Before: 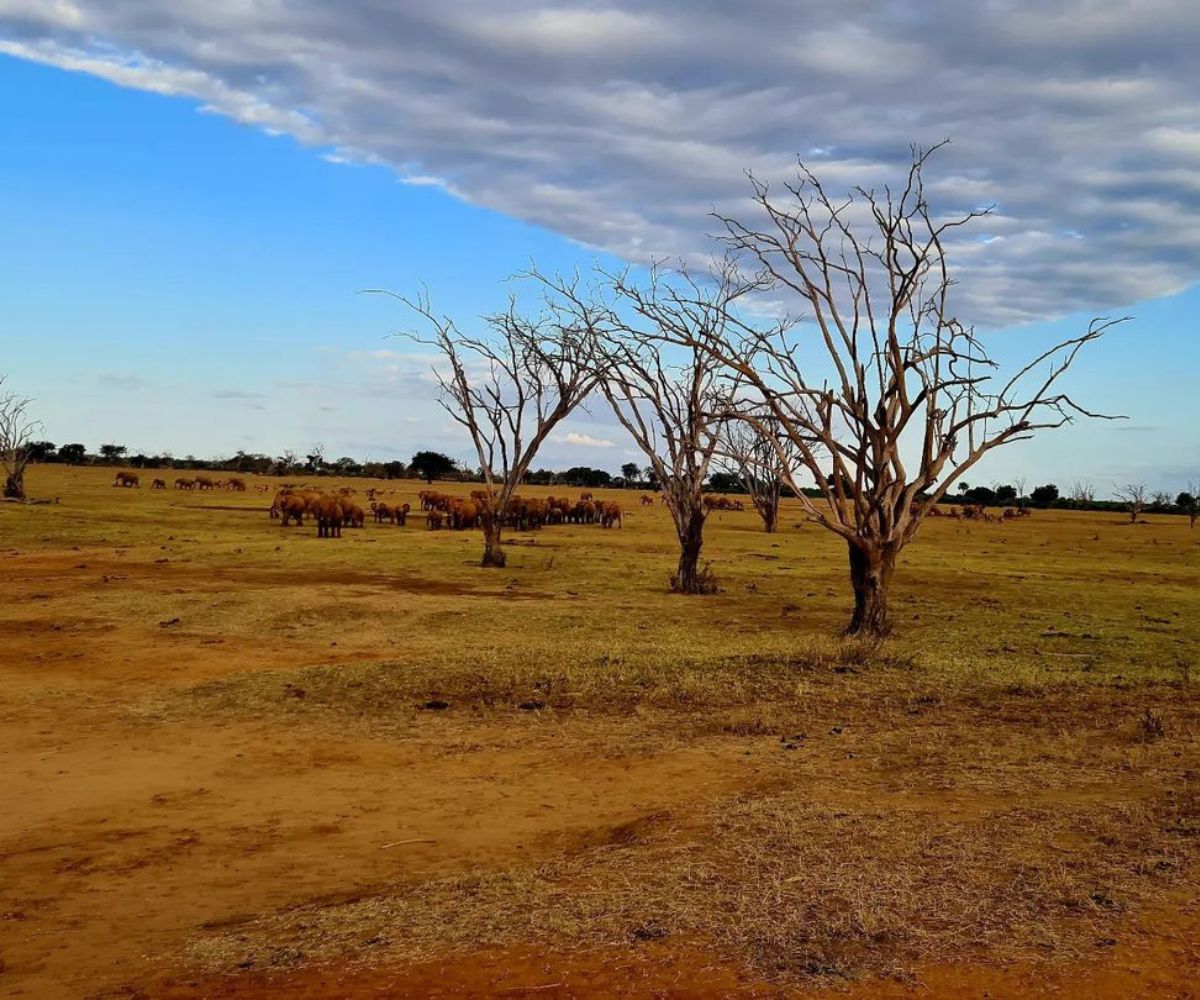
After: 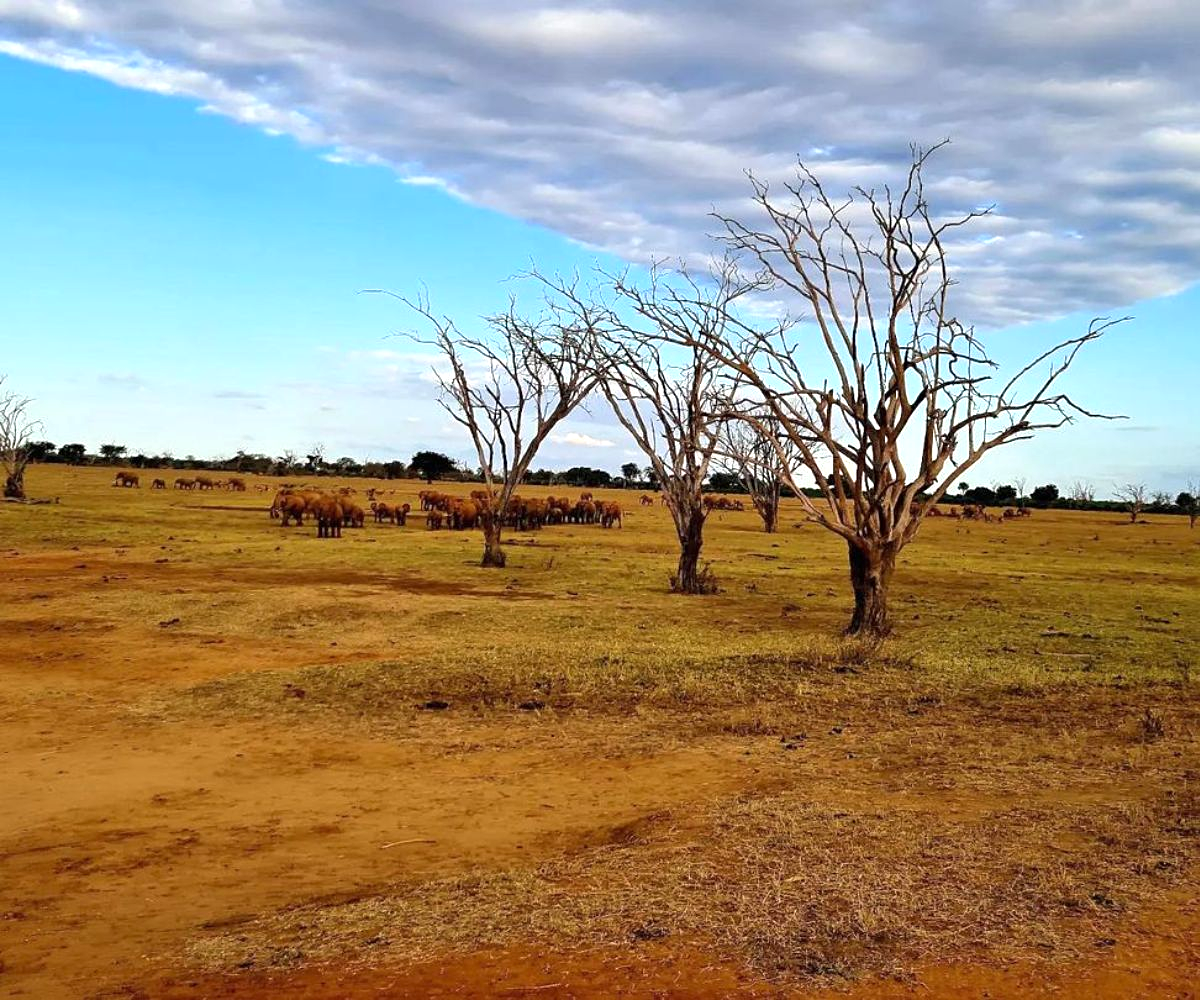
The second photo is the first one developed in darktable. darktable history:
exposure: exposure 0.629 EV, compensate highlight preservation false
sharpen: amount 0.203
